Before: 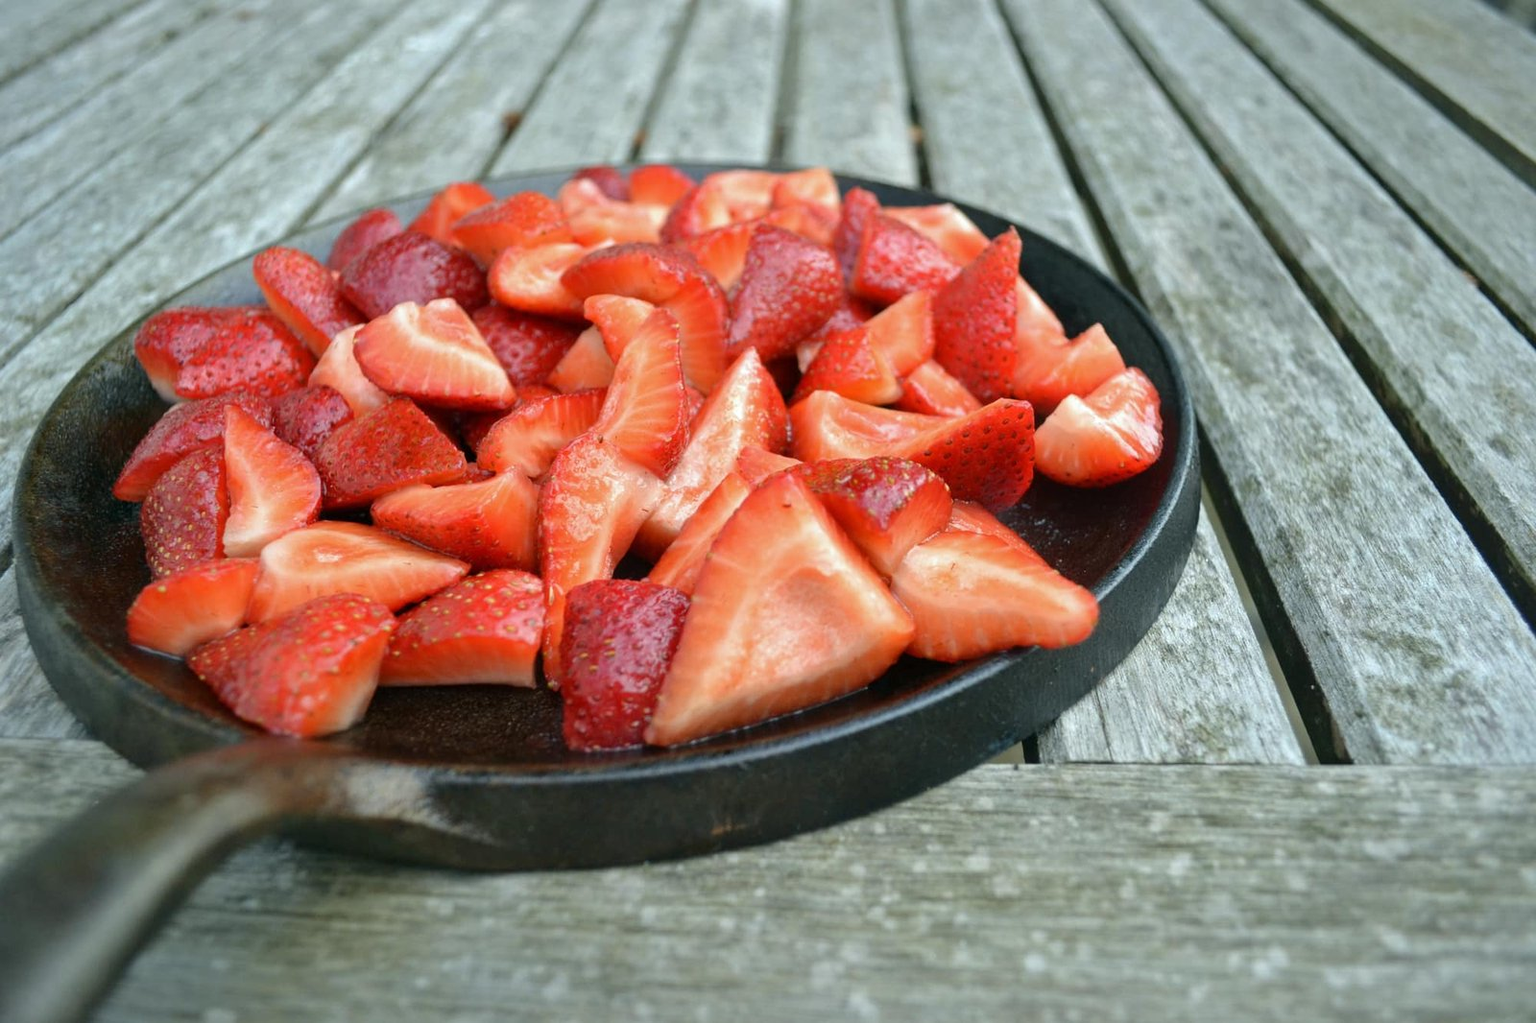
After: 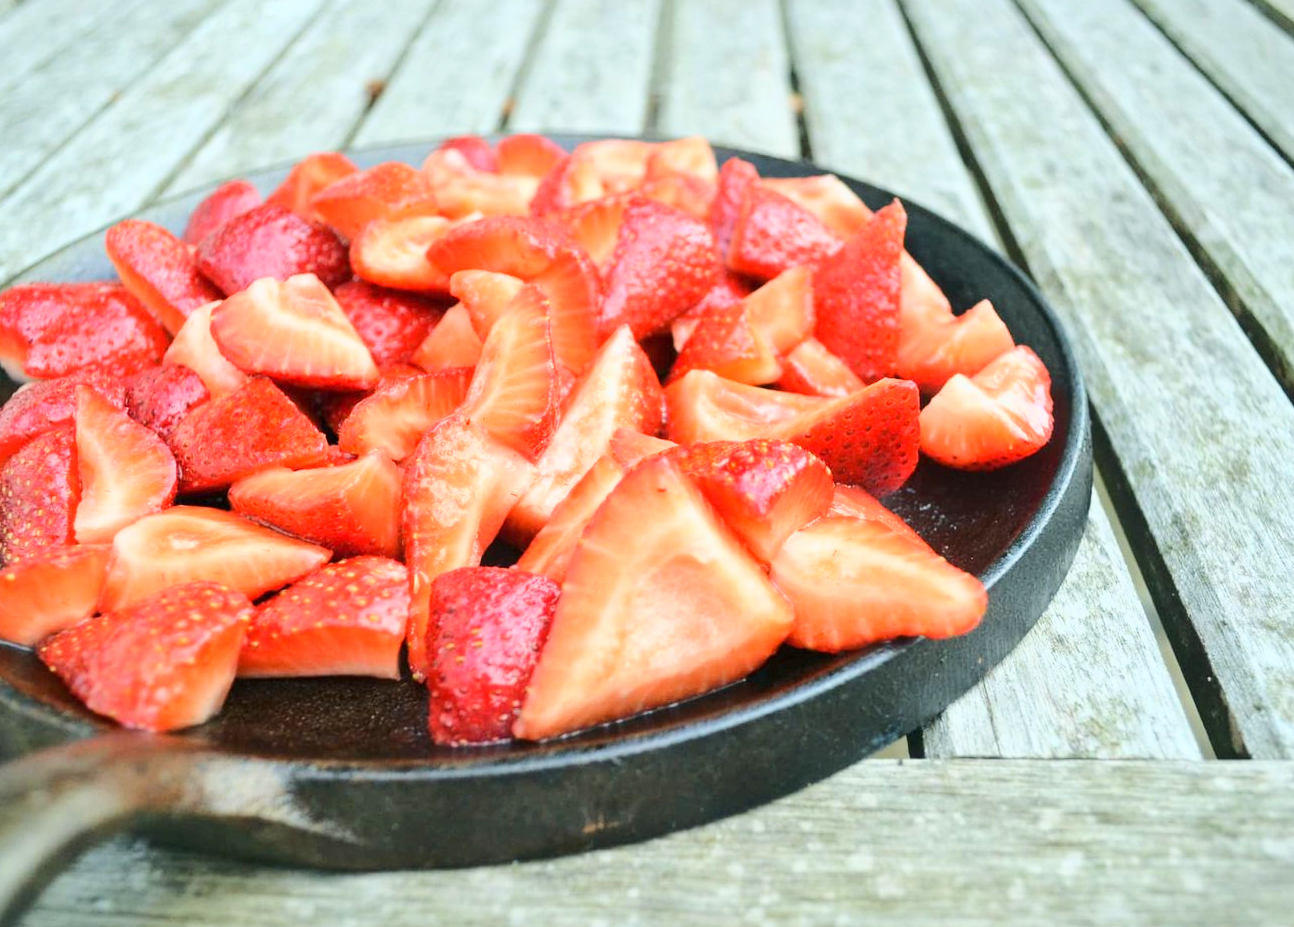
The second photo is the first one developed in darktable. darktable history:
crop: left 9.929%, top 3.475%, right 9.188%, bottom 9.529%
base curve: curves: ch0 [(0, 0) (0.025, 0.046) (0.112, 0.277) (0.467, 0.74) (0.814, 0.929) (1, 0.942)]
exposure: exposure 0.207 EV, compensate highlight preservation false
